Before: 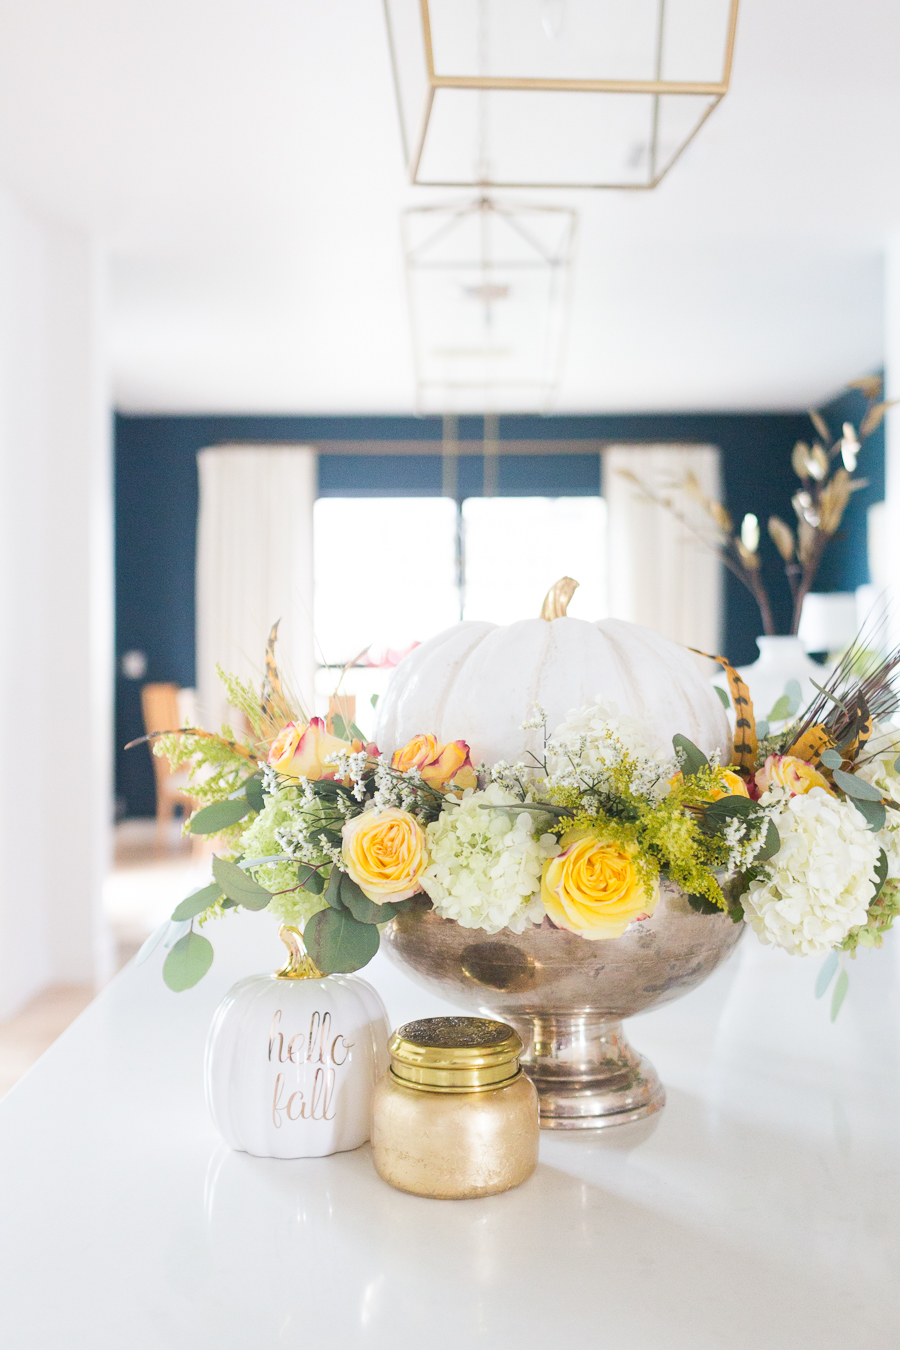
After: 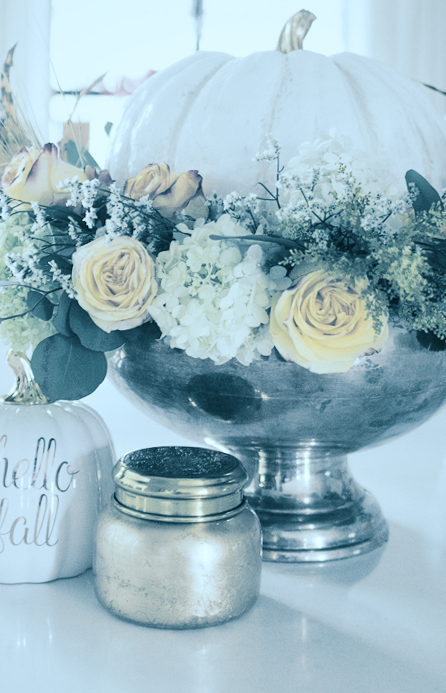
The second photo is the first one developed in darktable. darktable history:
crop: left 29.672%, top 41.786%, right 20.851%, bottom 3.487%
rotate and perspective: rotation 1.57°, crop left 0.018, crop right 0.982, crop top 0.039, crop bottom 0.961
color correction: highlights a* -12.64, highlights b* -18.1, saturation 0.7
local contrast: mode bilateral grid, contrast 20, coarseness 100, detail 150%, midtone range 0.2
split-toning: shadows › hue 212.4°, balance -70
color balance rgb: shadows lift › luminance -10%, shadows lift › chroma 1%, shadows lift › hue 113°, power › luminance -15%, highlights gain › chroma 0.2%, highlights gain › hue 333°, global offset › luminance 0.5%, perceptual saturation grading › global saturation 20%, perceptual saturation grading › highlights -50%, perceptual saturation grading › shadows 25%, contrast -10%
